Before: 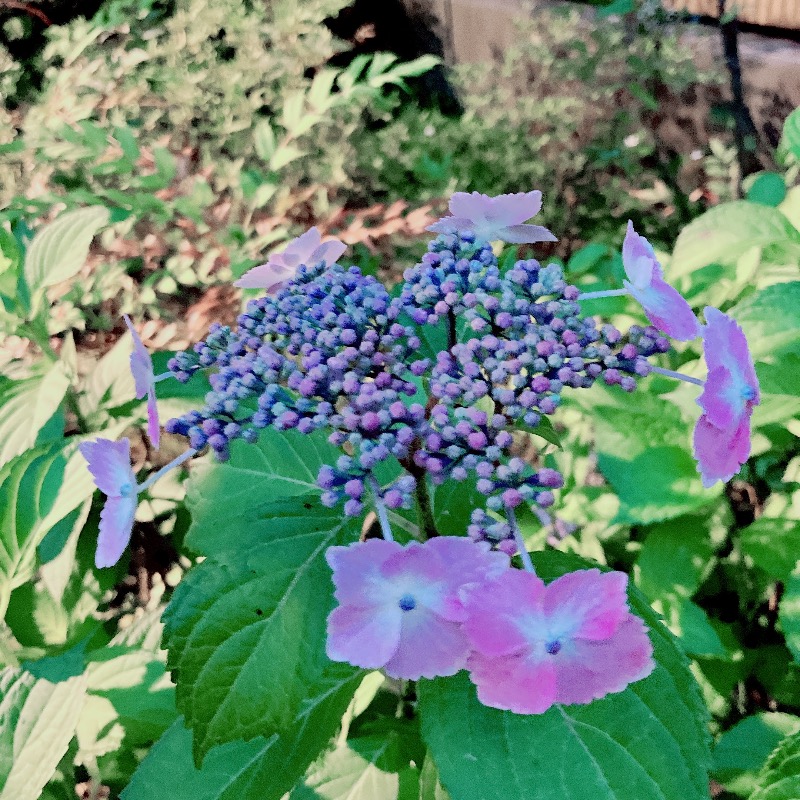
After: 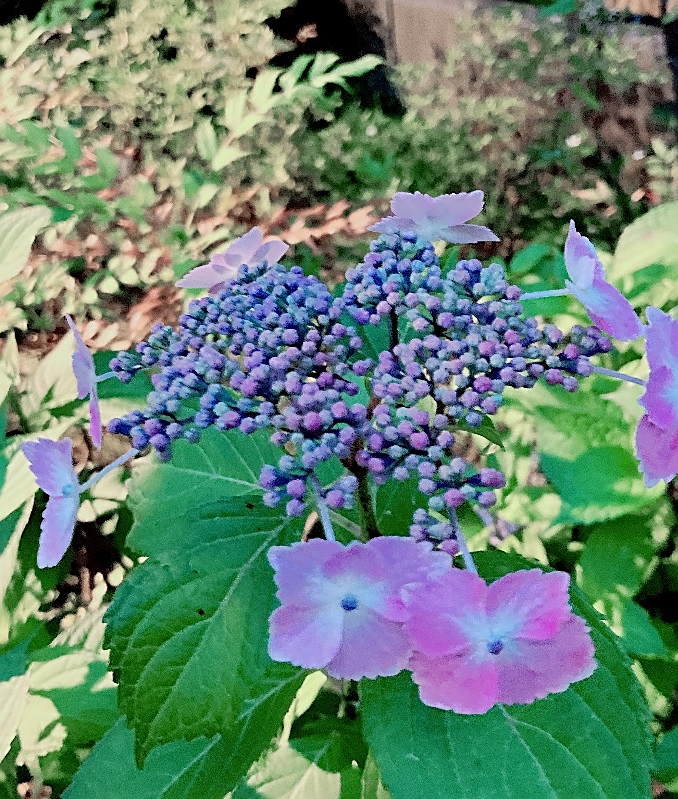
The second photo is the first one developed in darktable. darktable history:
crop: left 7.335%, right 7.815%
sharpen: on, module defaults
